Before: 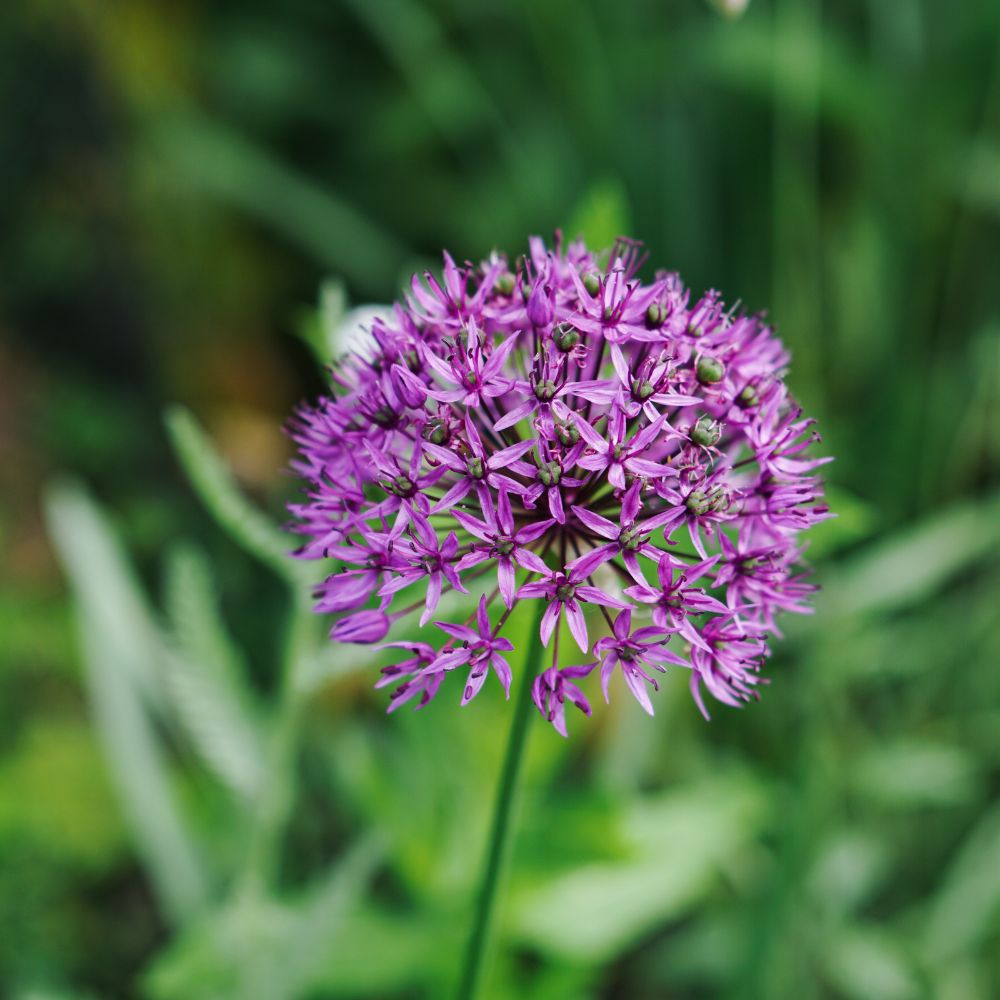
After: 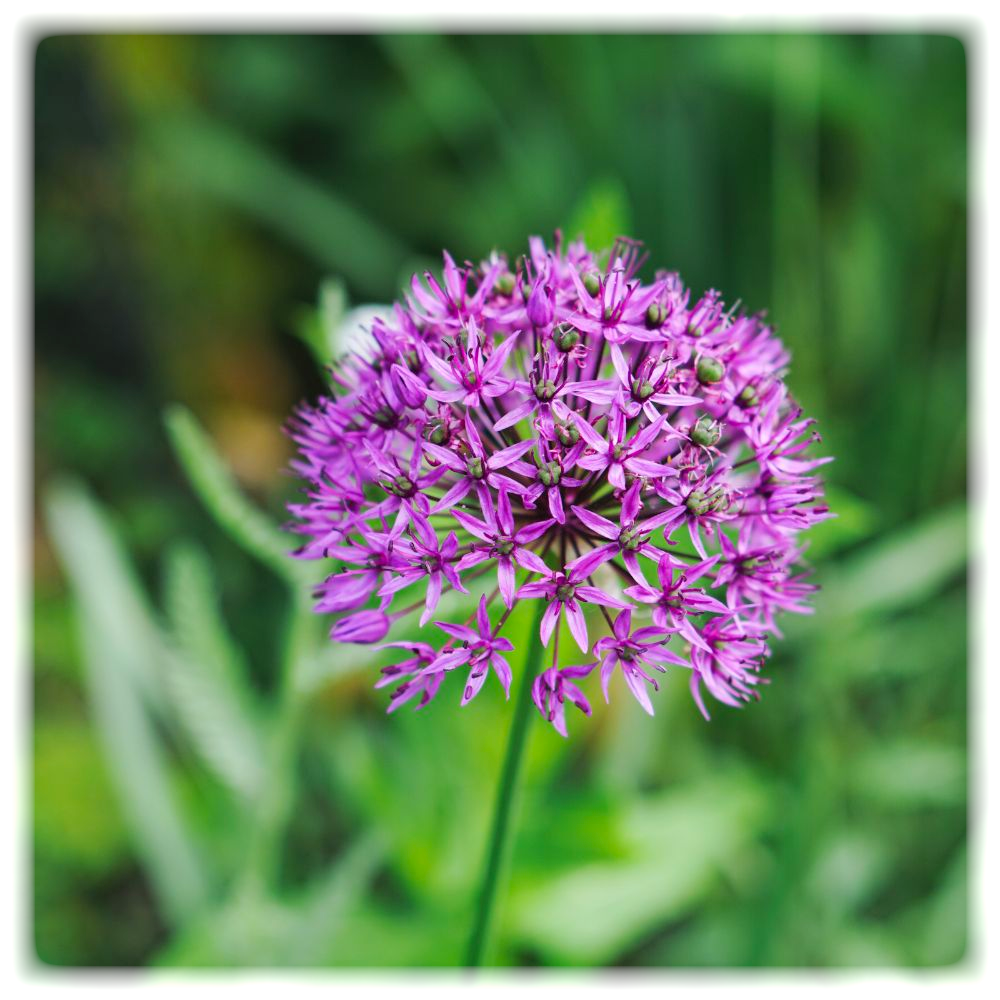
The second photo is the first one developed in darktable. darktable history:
contrast brightness saturation: brightness 0.09, saturation 0.19
vignetting: fall-off start 93%, fall-off radius 5%, brightness 1, saturation -0.49, automatic ratio true, width/height ratio 1.332, shape 0.04, unbound false
